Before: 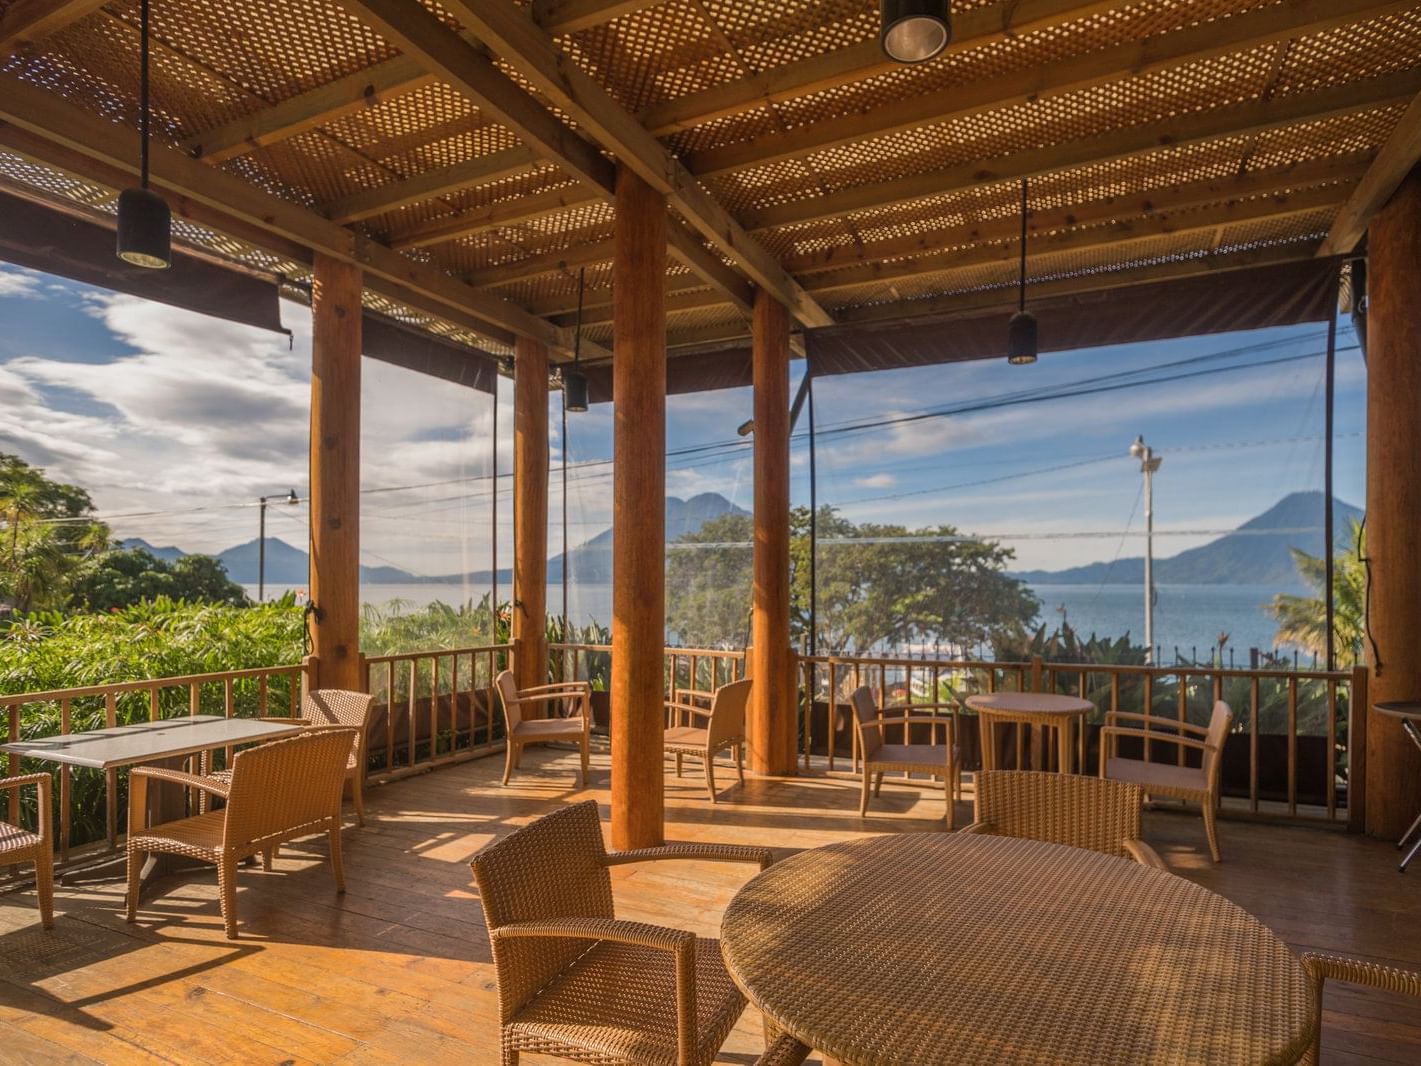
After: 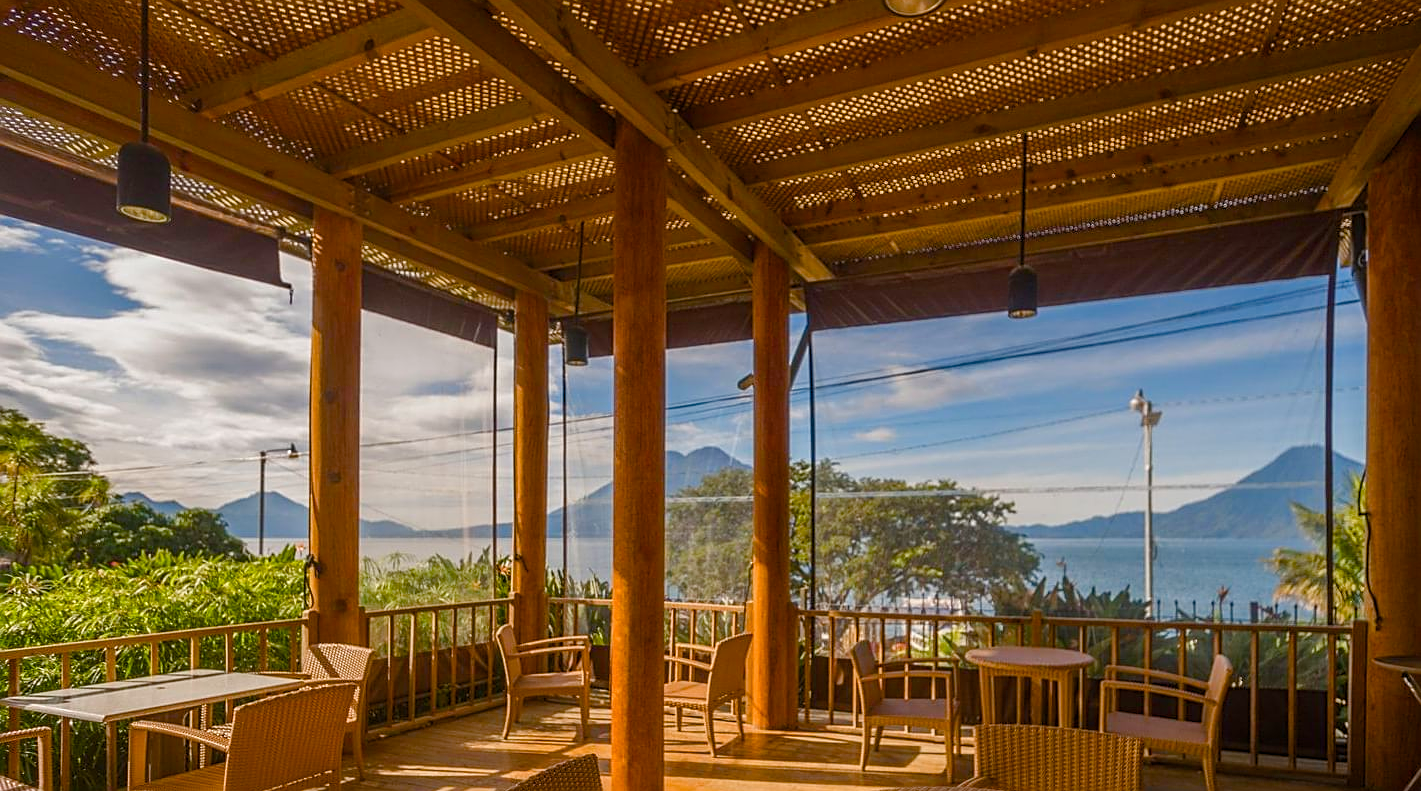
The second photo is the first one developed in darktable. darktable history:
sharpen: on, module defaults
color balance rgb: shadows lift › hue 85.39°, linear chroma grading › global chroma 9.019%, perceptual saturation grading › global saturation 20%, perceptual saturation grading › highlights -24.788%, perceptual saturation grading › shadows 50.287%
crop: top 4.362%, bottom 21.352%
